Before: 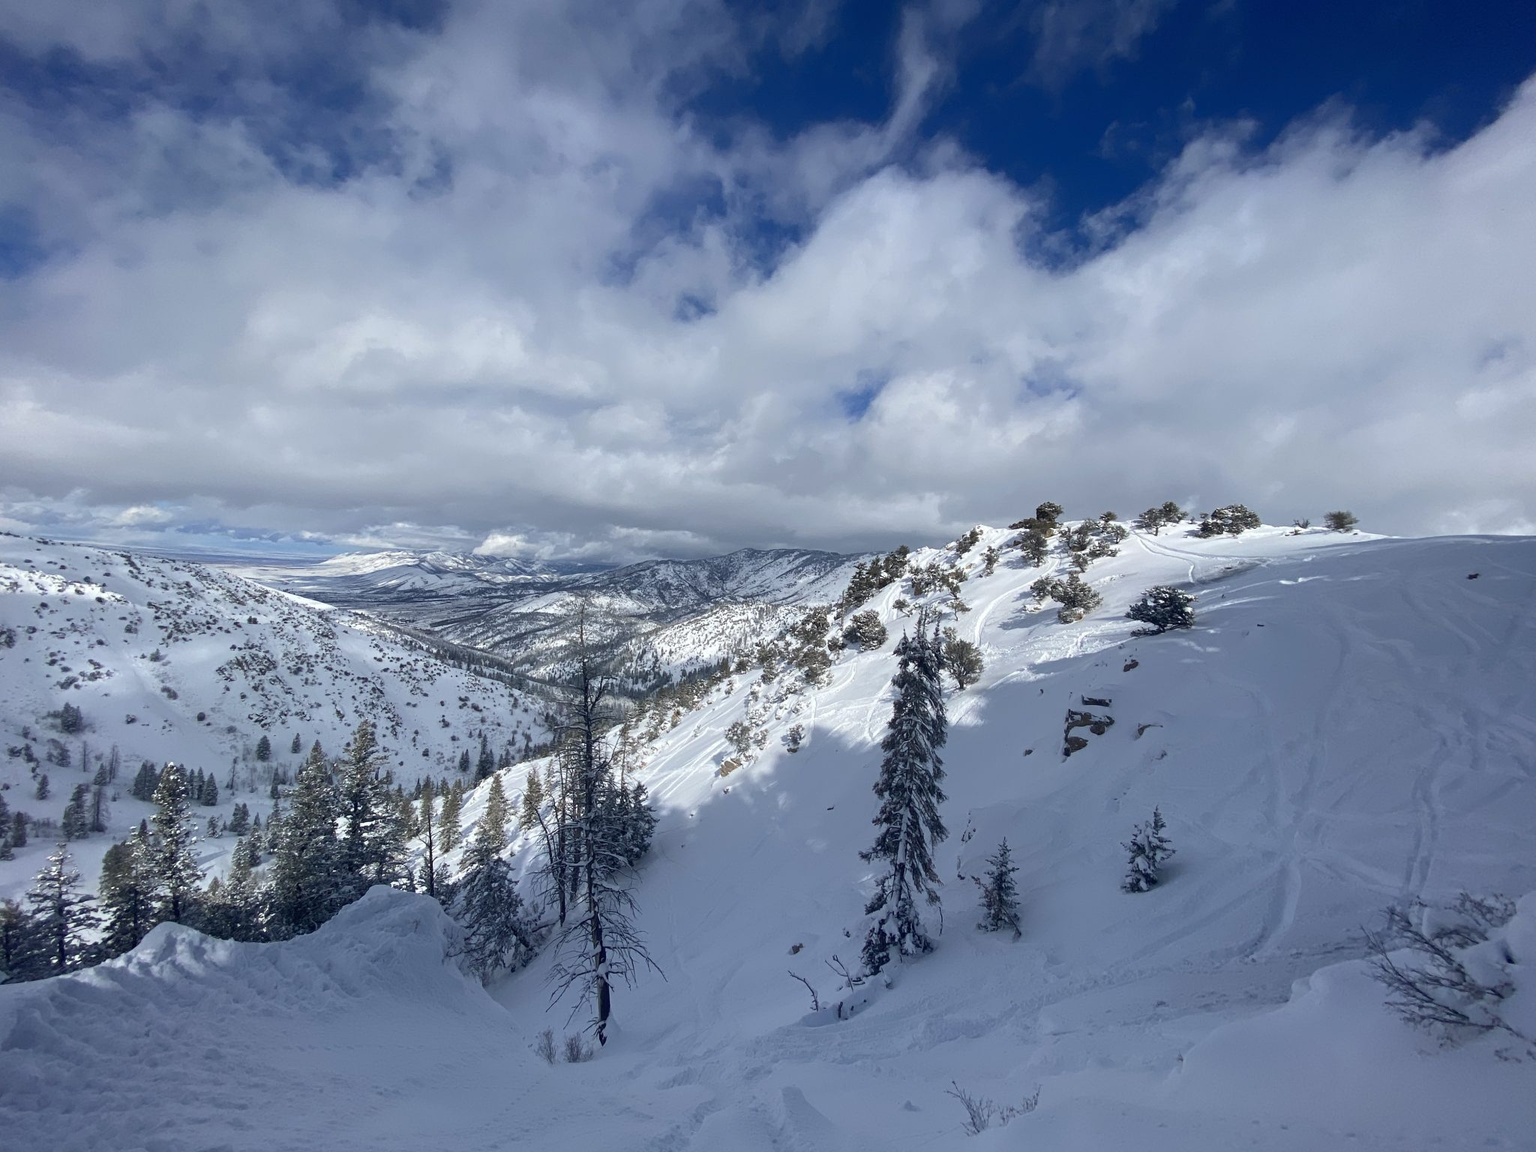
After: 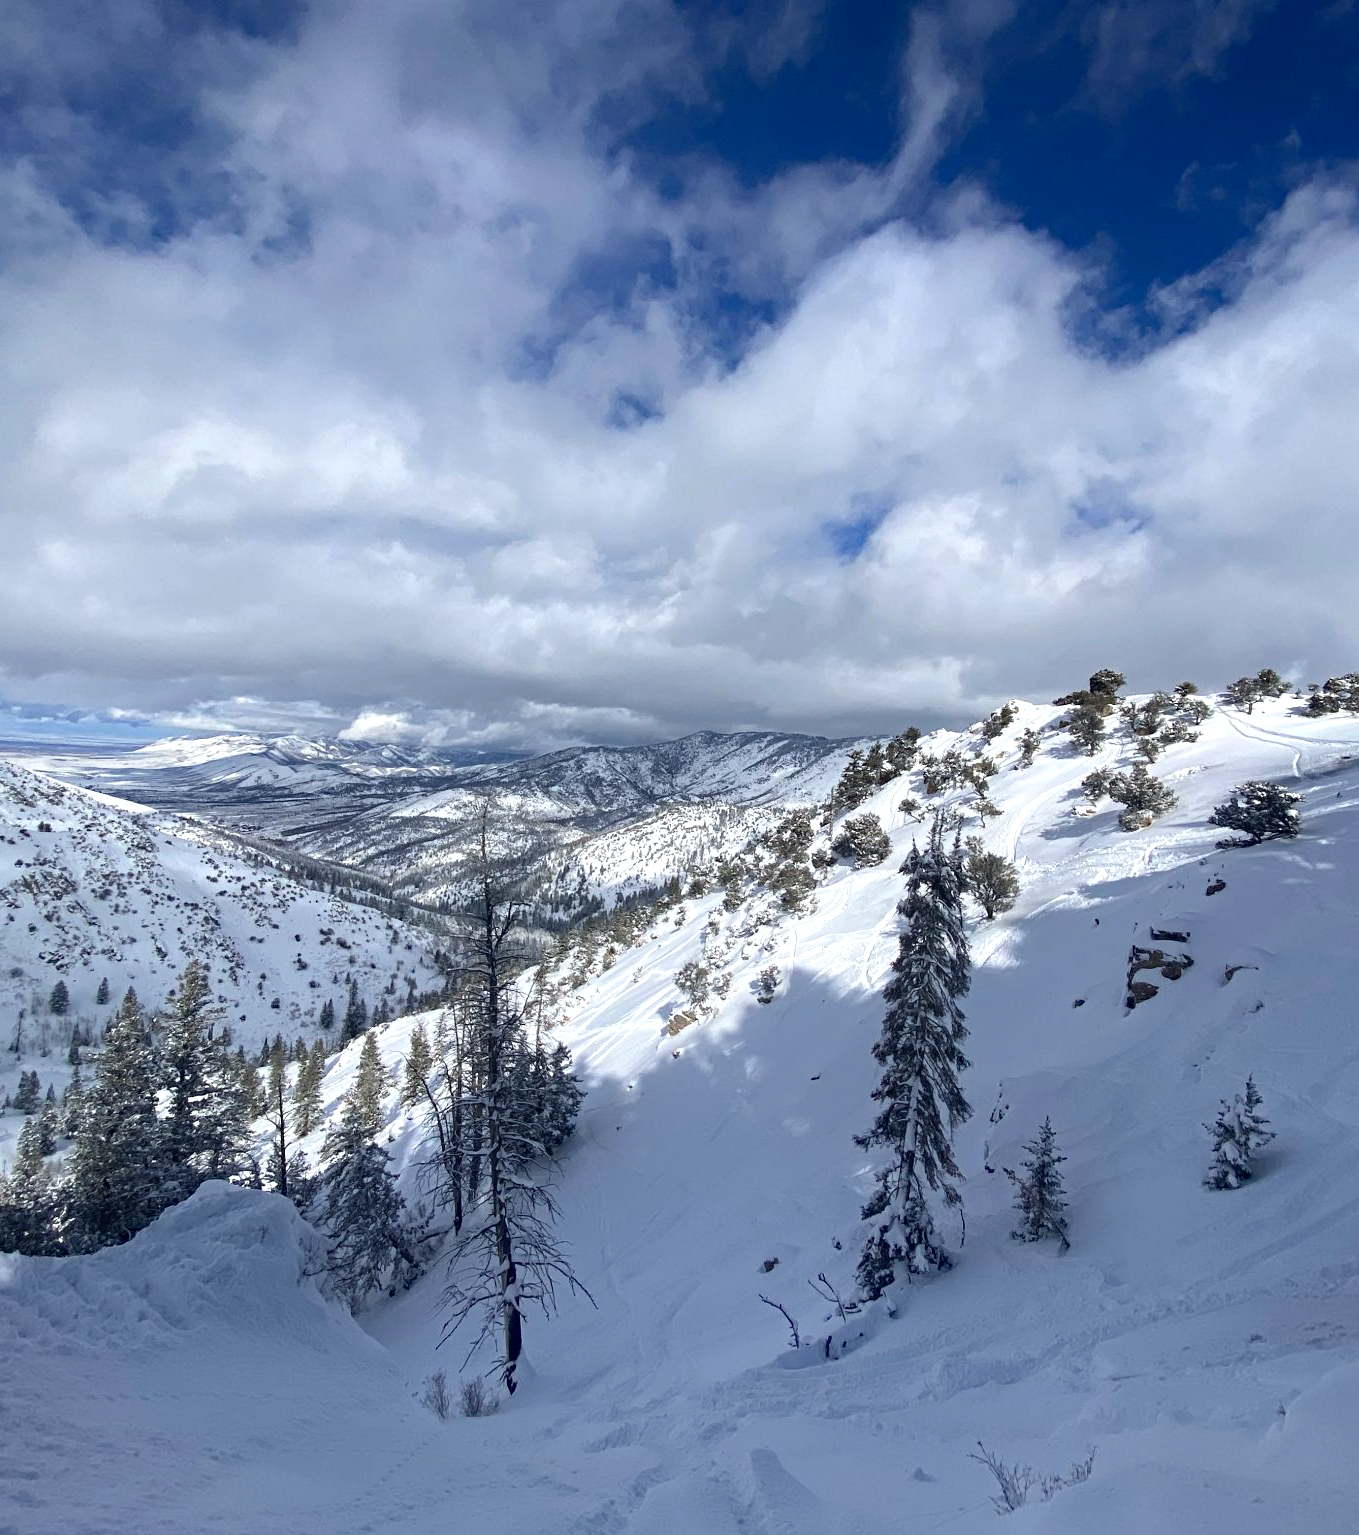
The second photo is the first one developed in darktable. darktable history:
crop and rotate: left 14.295%, right 19.323%
tone equalizer: -8 EV -0.441 EV, -7 EV -0.413 EV, -6 EV -0.327 EV, -5 EV -0.205 EV, -3 EV 0.192 EV, -2 EV 0.326 EV, -1 EV 0.398 EV, +0 EV 0.391 EV, mask exposure compensation -0.514 EV
haze removal: compatibility mode true, adaptive false
